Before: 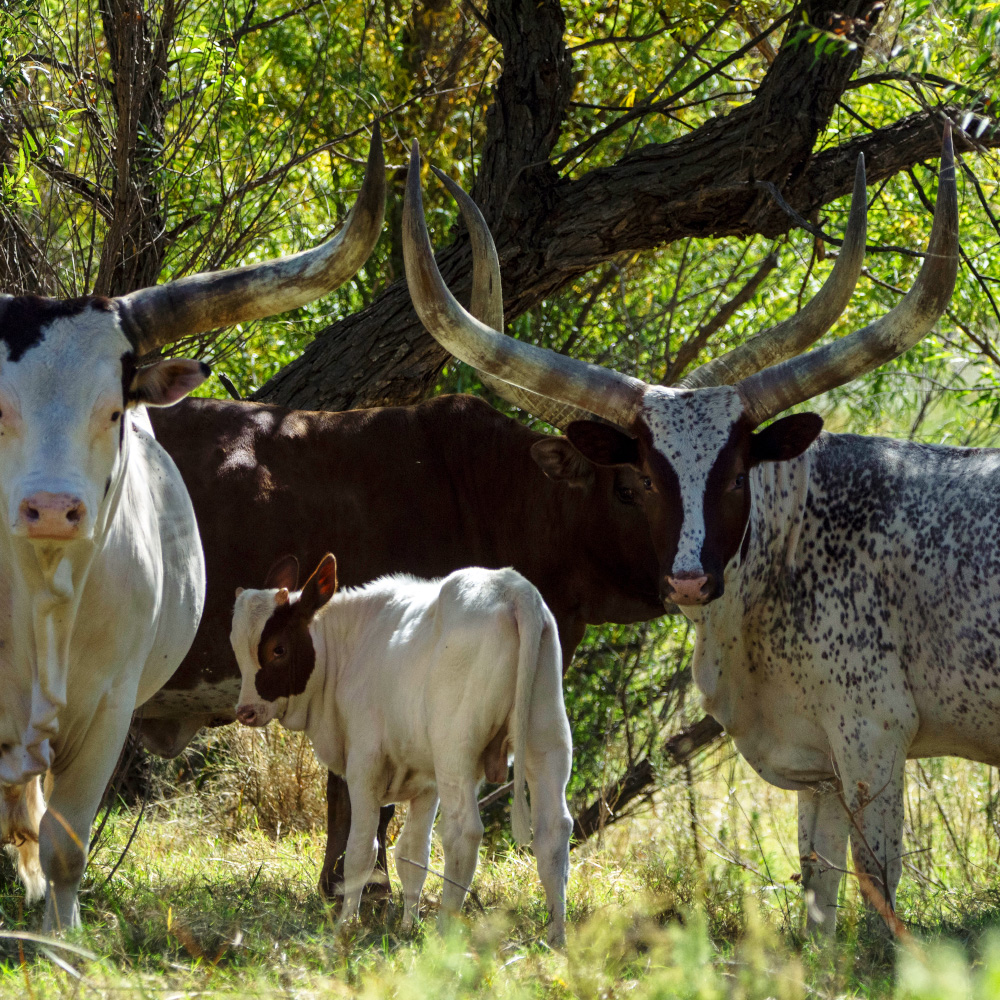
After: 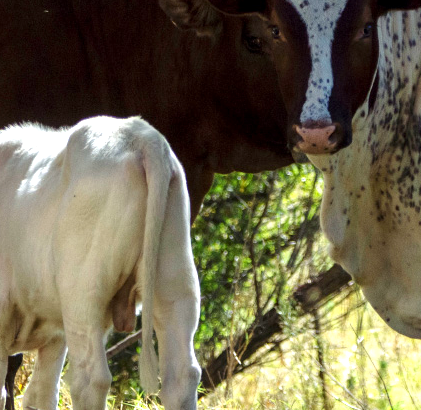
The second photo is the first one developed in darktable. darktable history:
crop: left 37.221%, top 45.169%, right 20.63%, bottom 13.777%
exposure: black level correction 0.001, exposure 0.5 EV, compensate exposure bias true, compensate highlight preservation false
